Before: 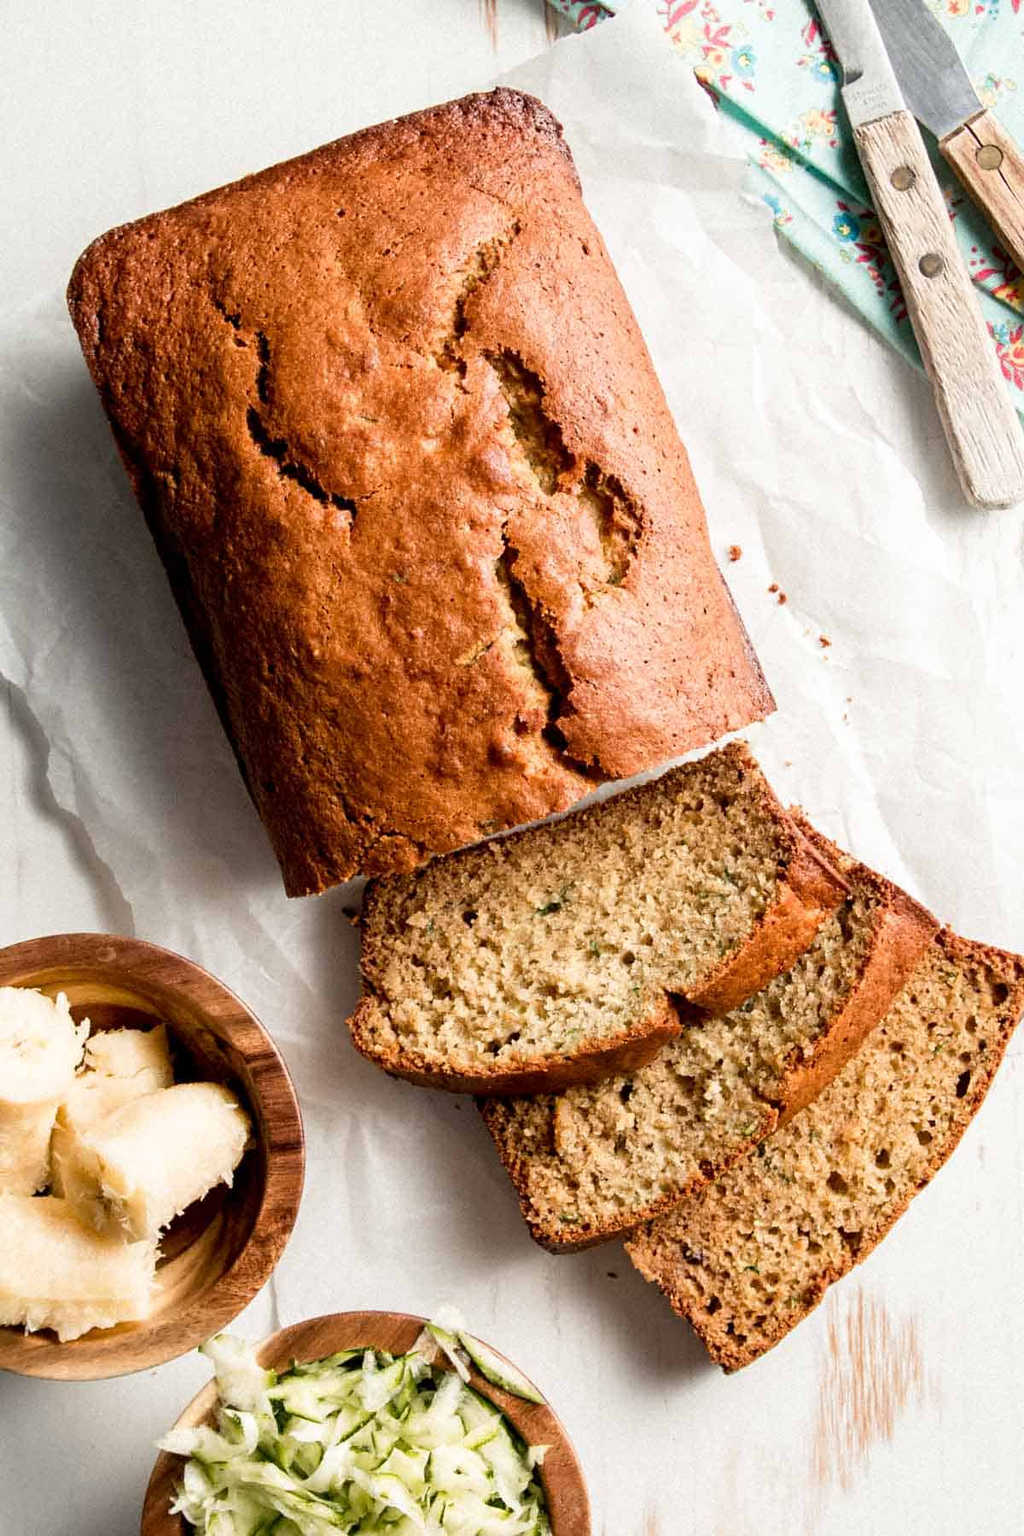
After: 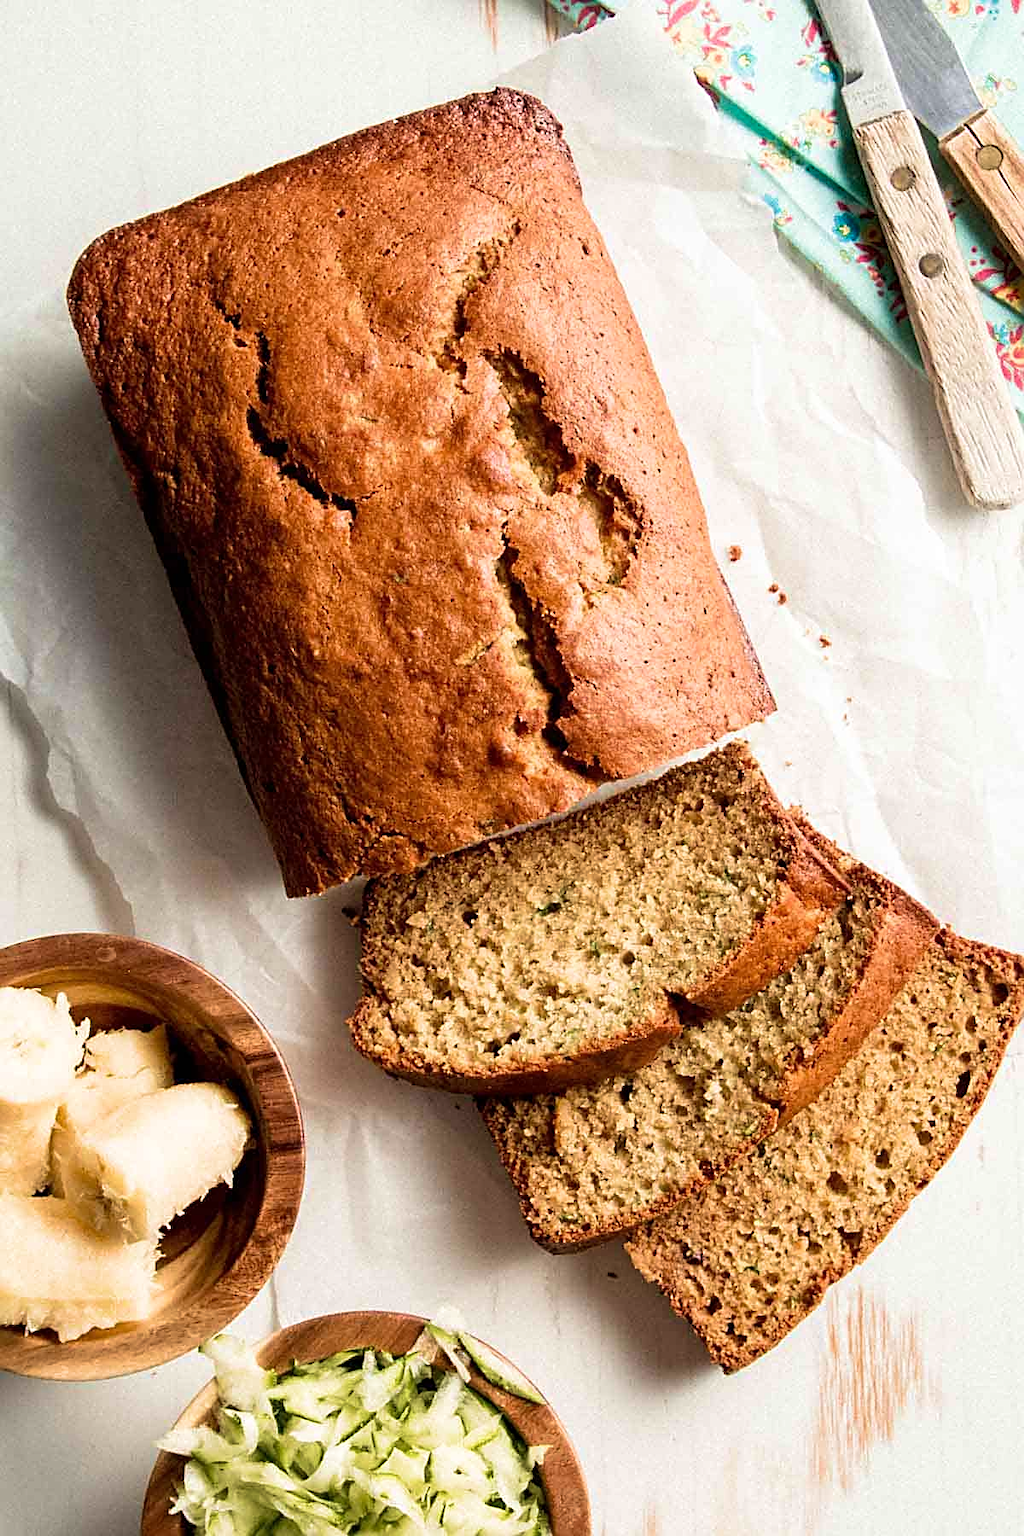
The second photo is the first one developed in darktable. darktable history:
velvia: strength 45.03%
sharpen: on, module defaults
